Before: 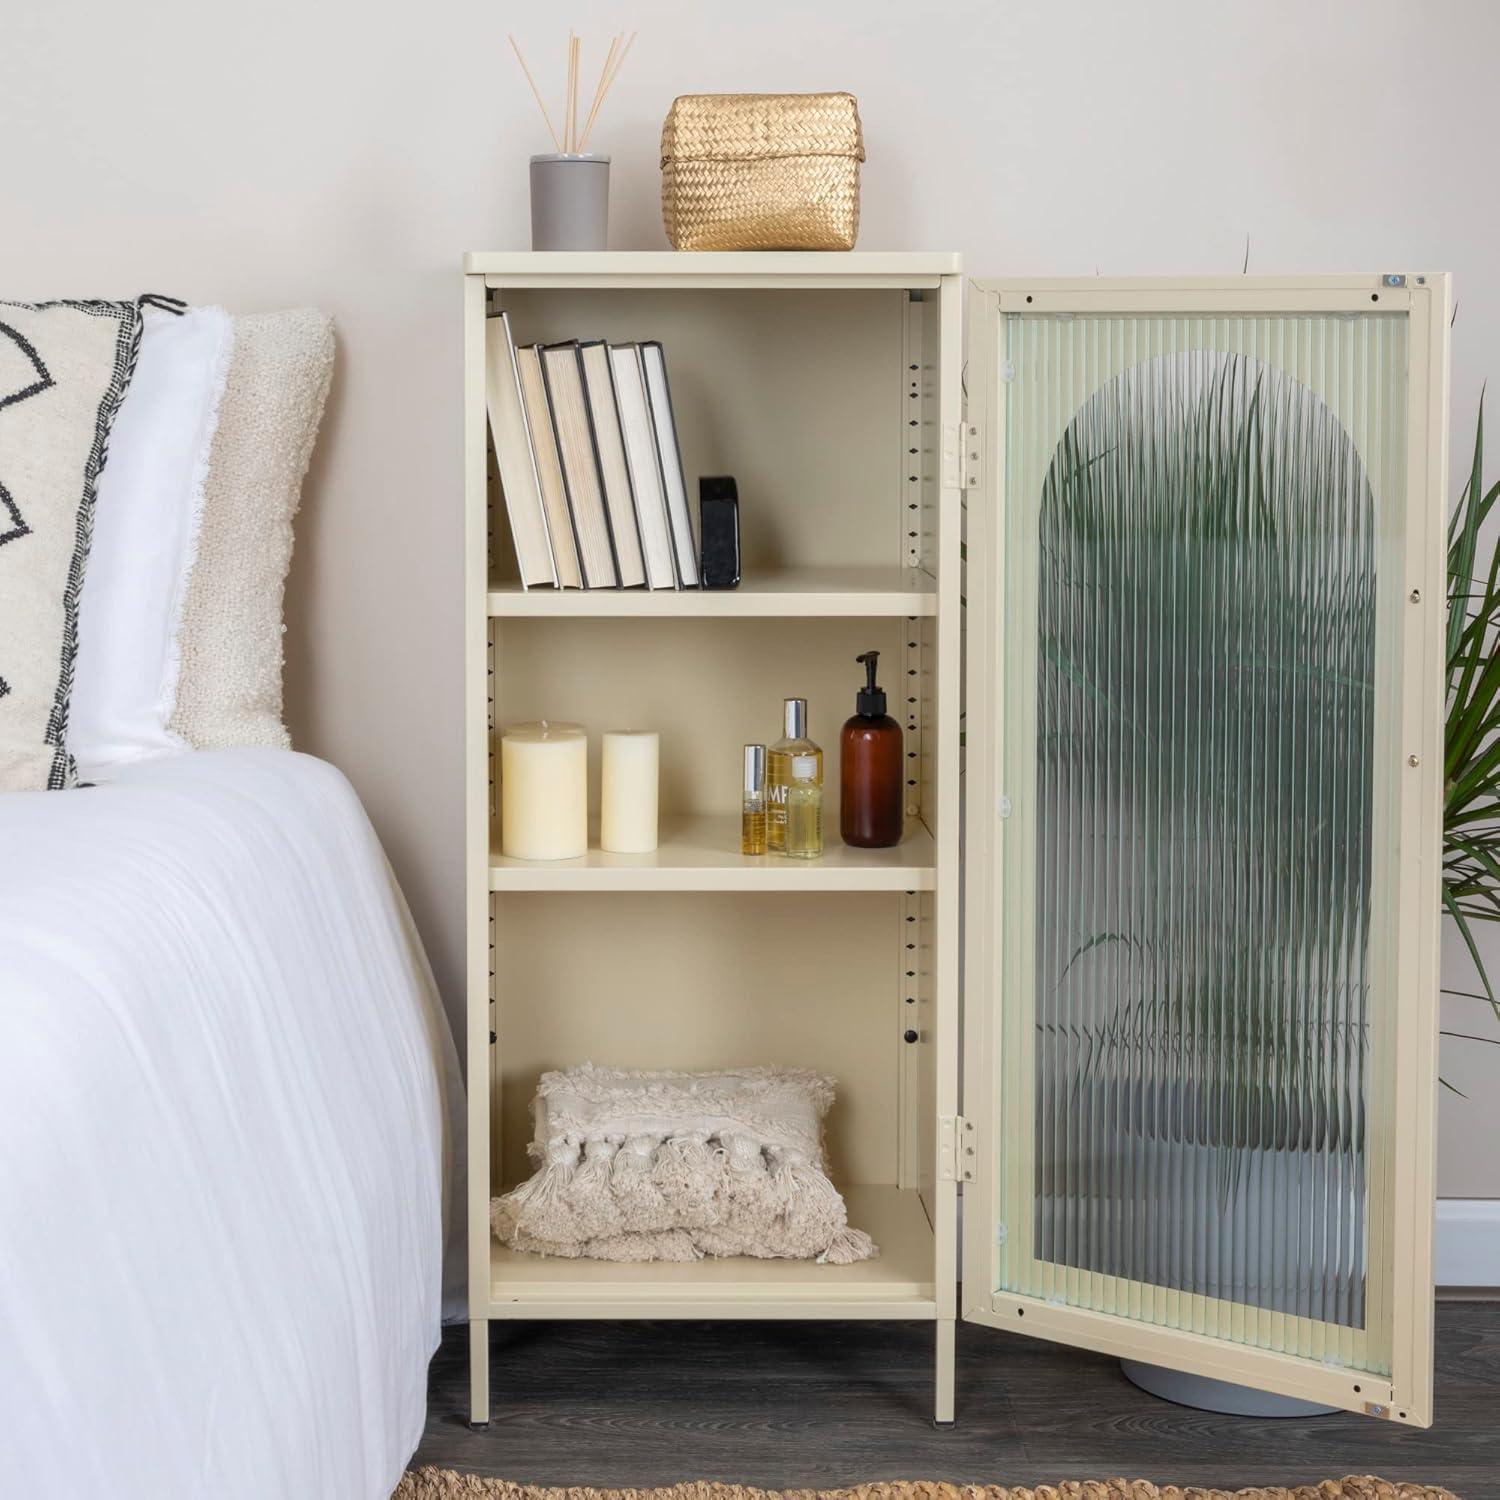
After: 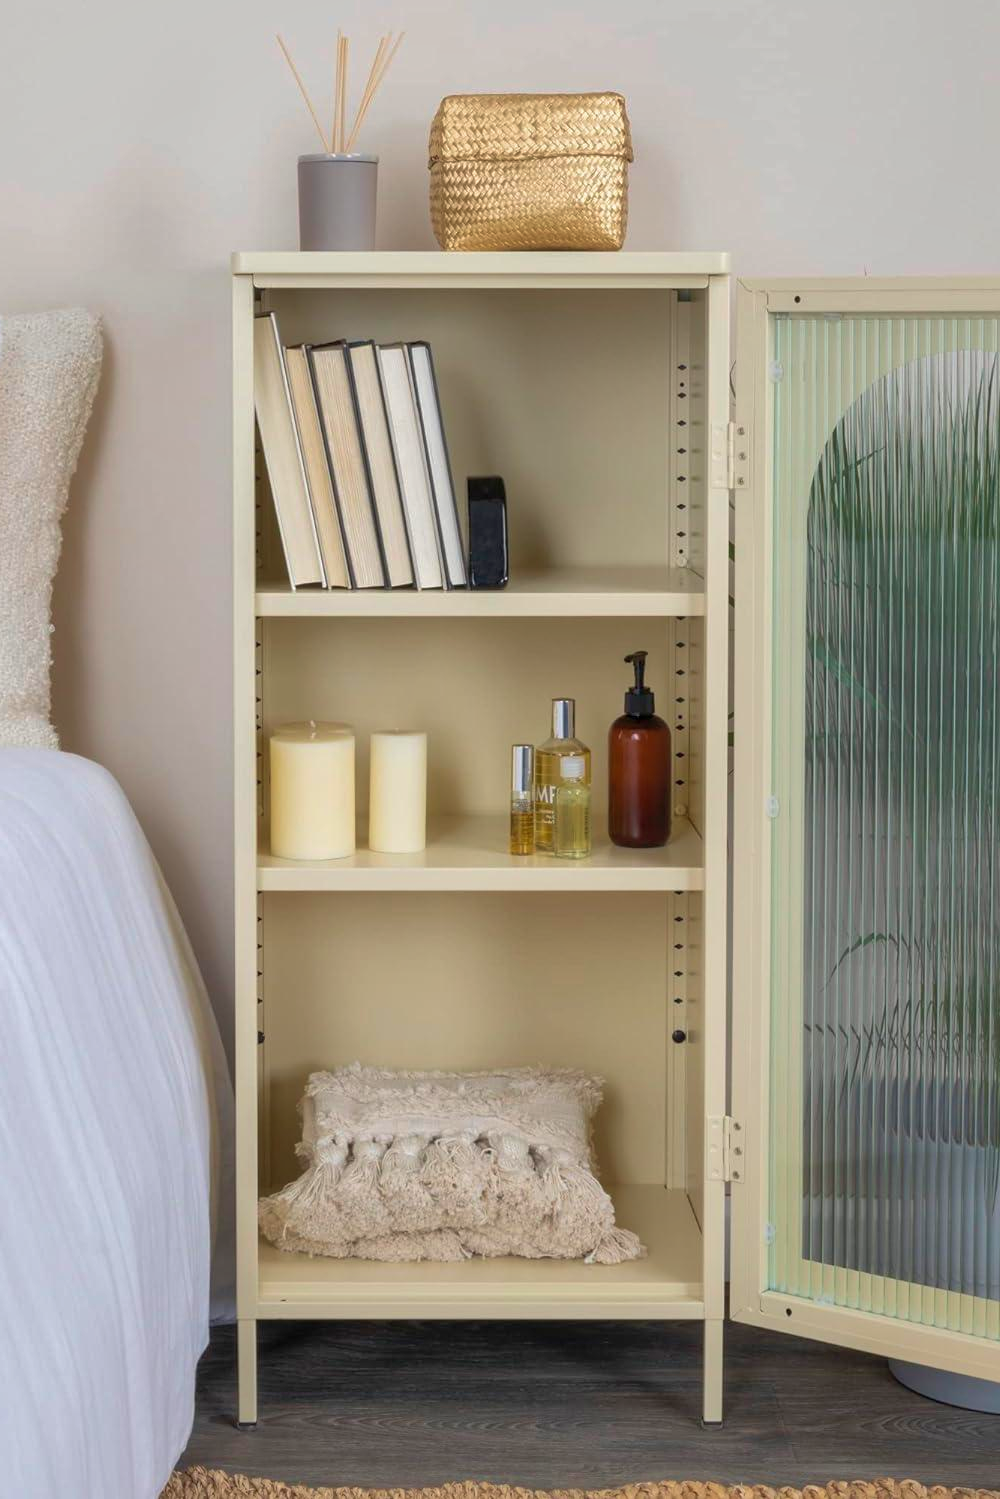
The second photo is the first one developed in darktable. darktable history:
shadows and highlights: on, module defaults
tone equalizer: on, module defaults
velvia: on, module defaults
crop and rotate: left 15.546%, right 17.787%
